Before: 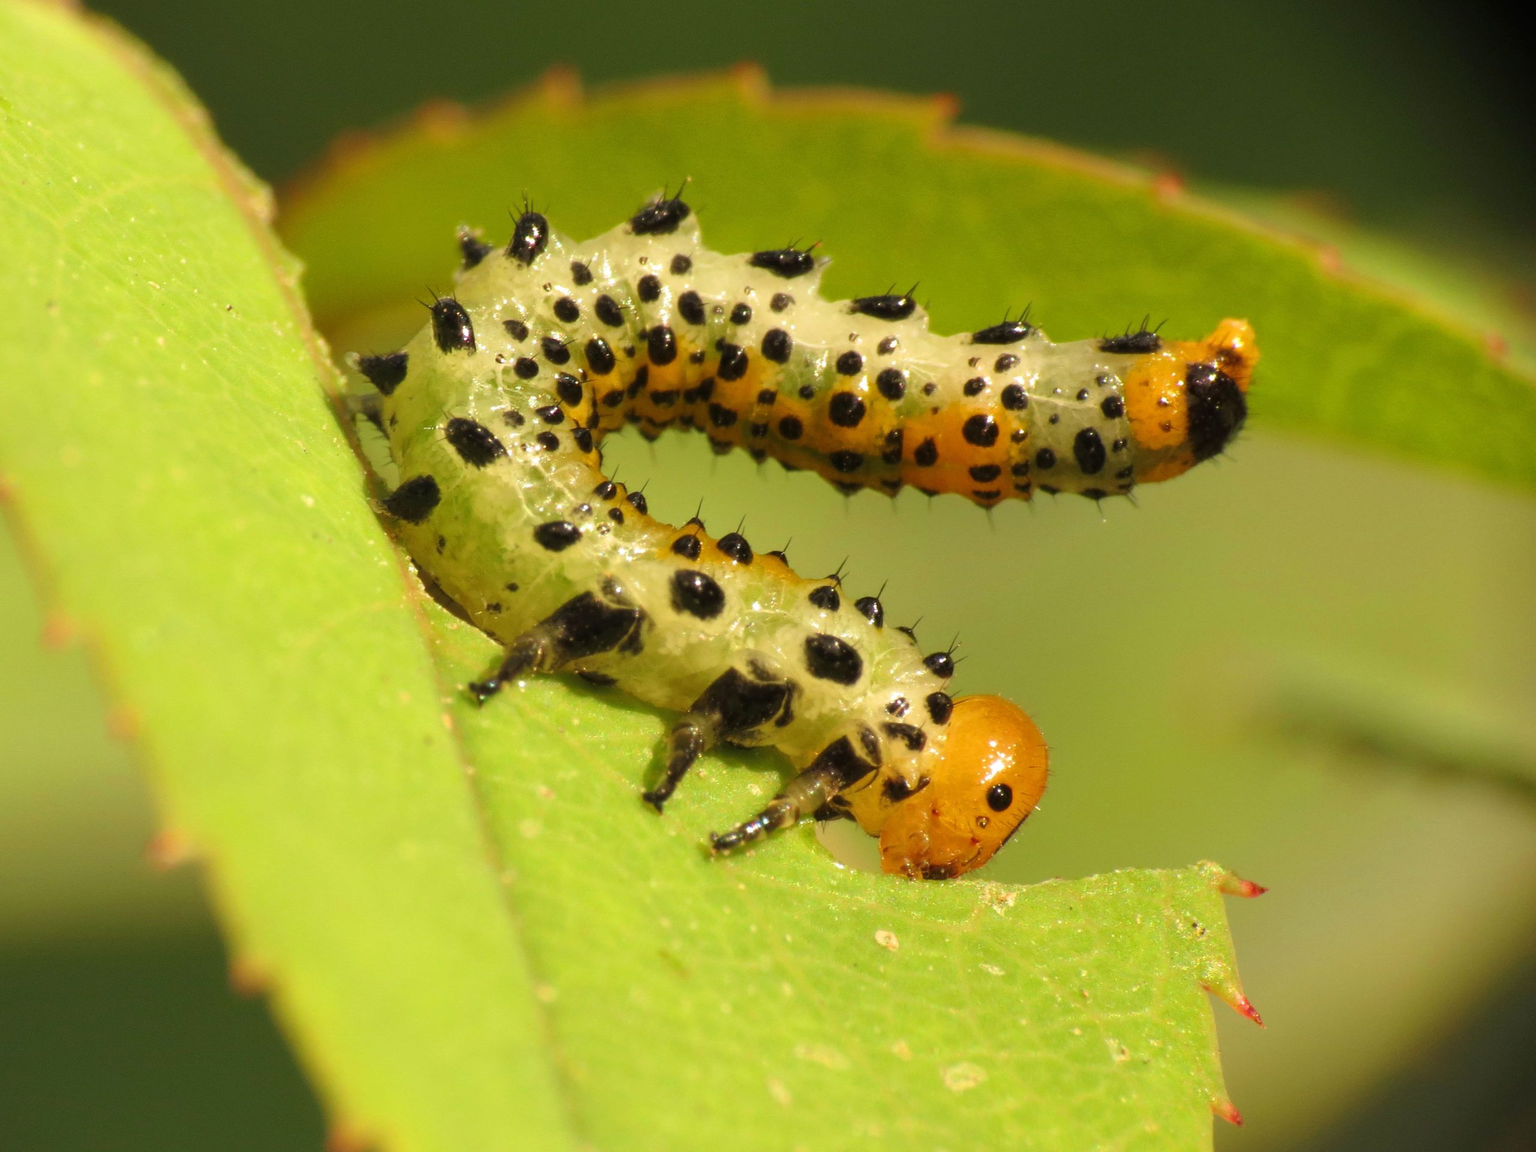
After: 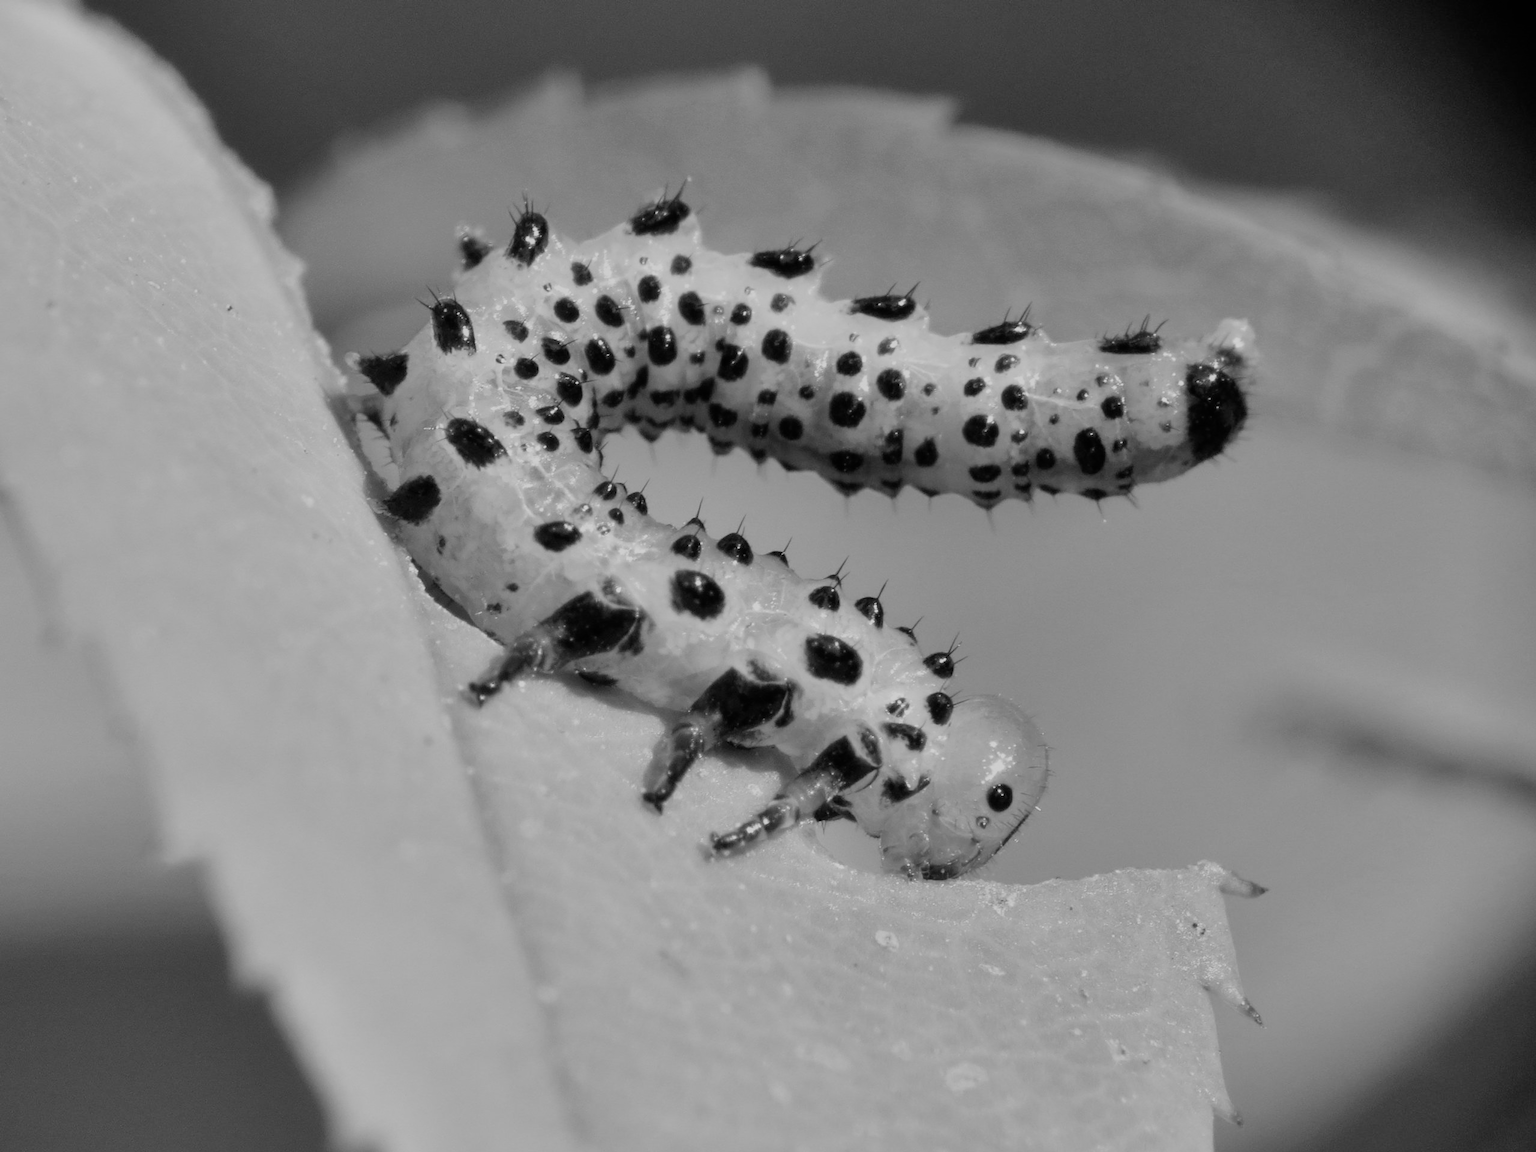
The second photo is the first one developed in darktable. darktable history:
monochrome: a 30.25, b 92.03
filmic rgb: black relative exposure -7.65 EV, white relative exposure 4.56 EV, hardness 3.61
shadows and highlights: low approximation 0.01, soften with gaussian
